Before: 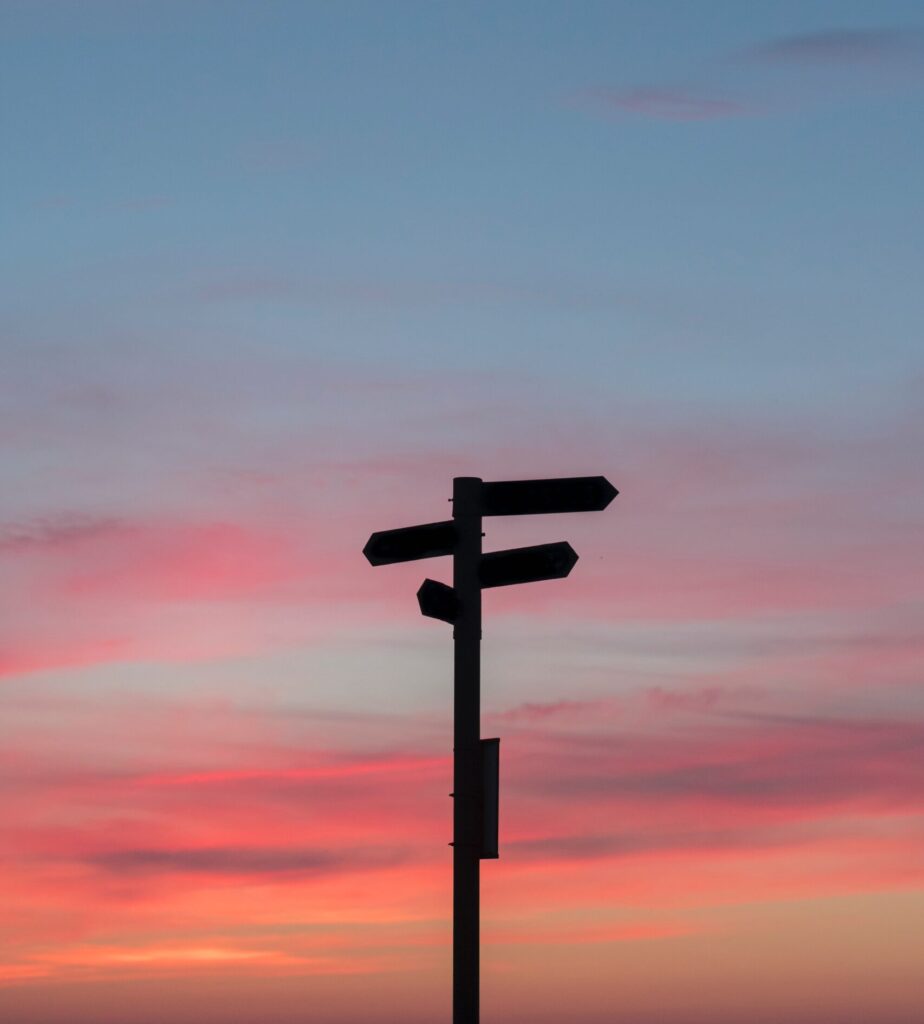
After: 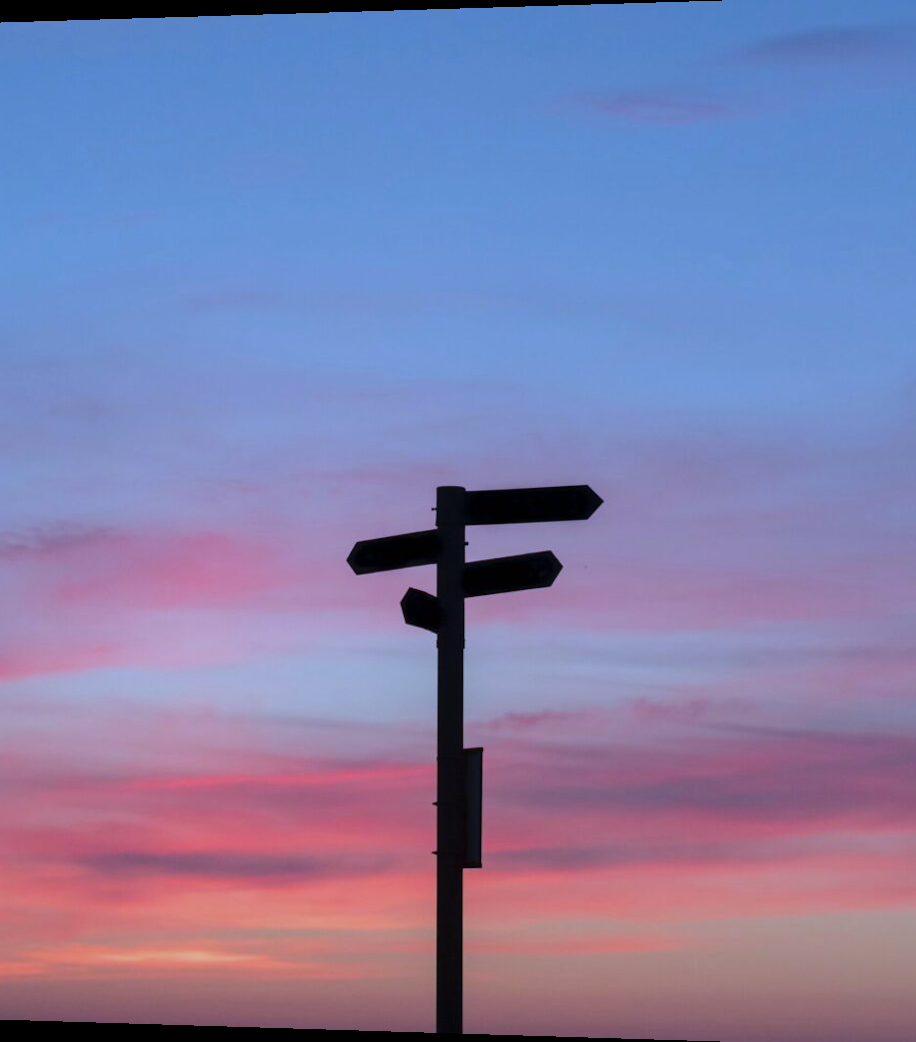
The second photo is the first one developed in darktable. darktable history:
white balance: red 0.871, blue 1.249
crop: left 0.434%, top 0.485%, right 0.244%, bottom 0.386%
rotate and perspective: lens shift (horizontal) -0.055, automatic cropping off
